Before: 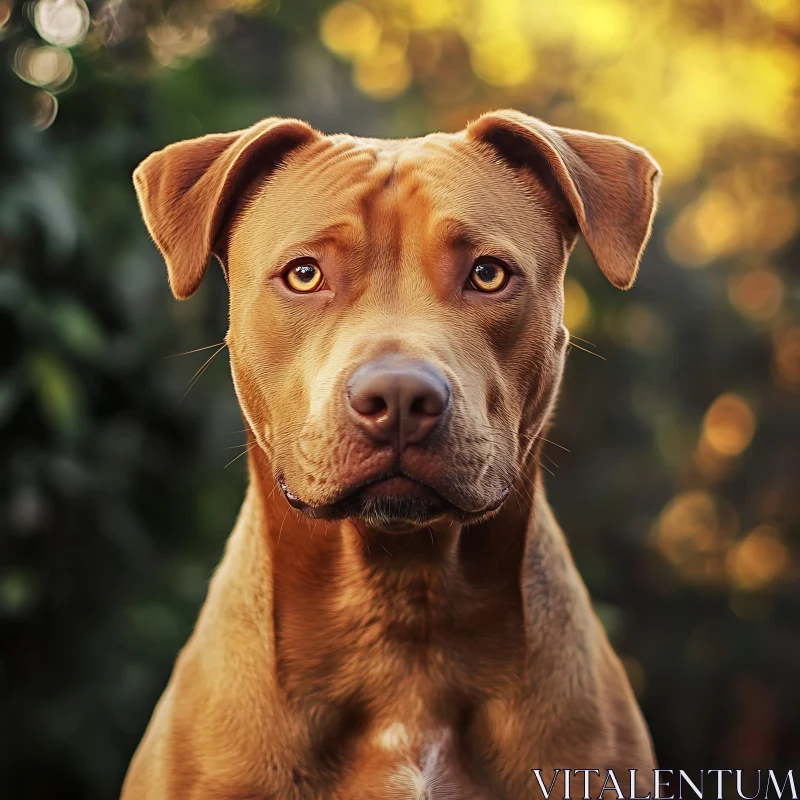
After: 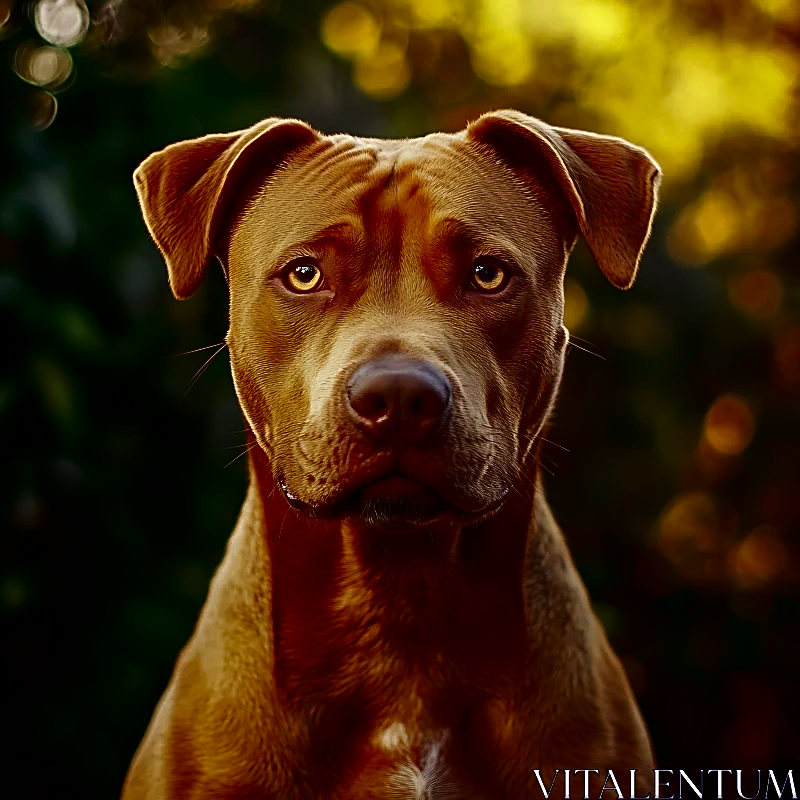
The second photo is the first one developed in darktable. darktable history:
sharpen: on, module defaults
contrast brightness saturation: contrast 0.09, brightness -0.586, saturation 0.168
